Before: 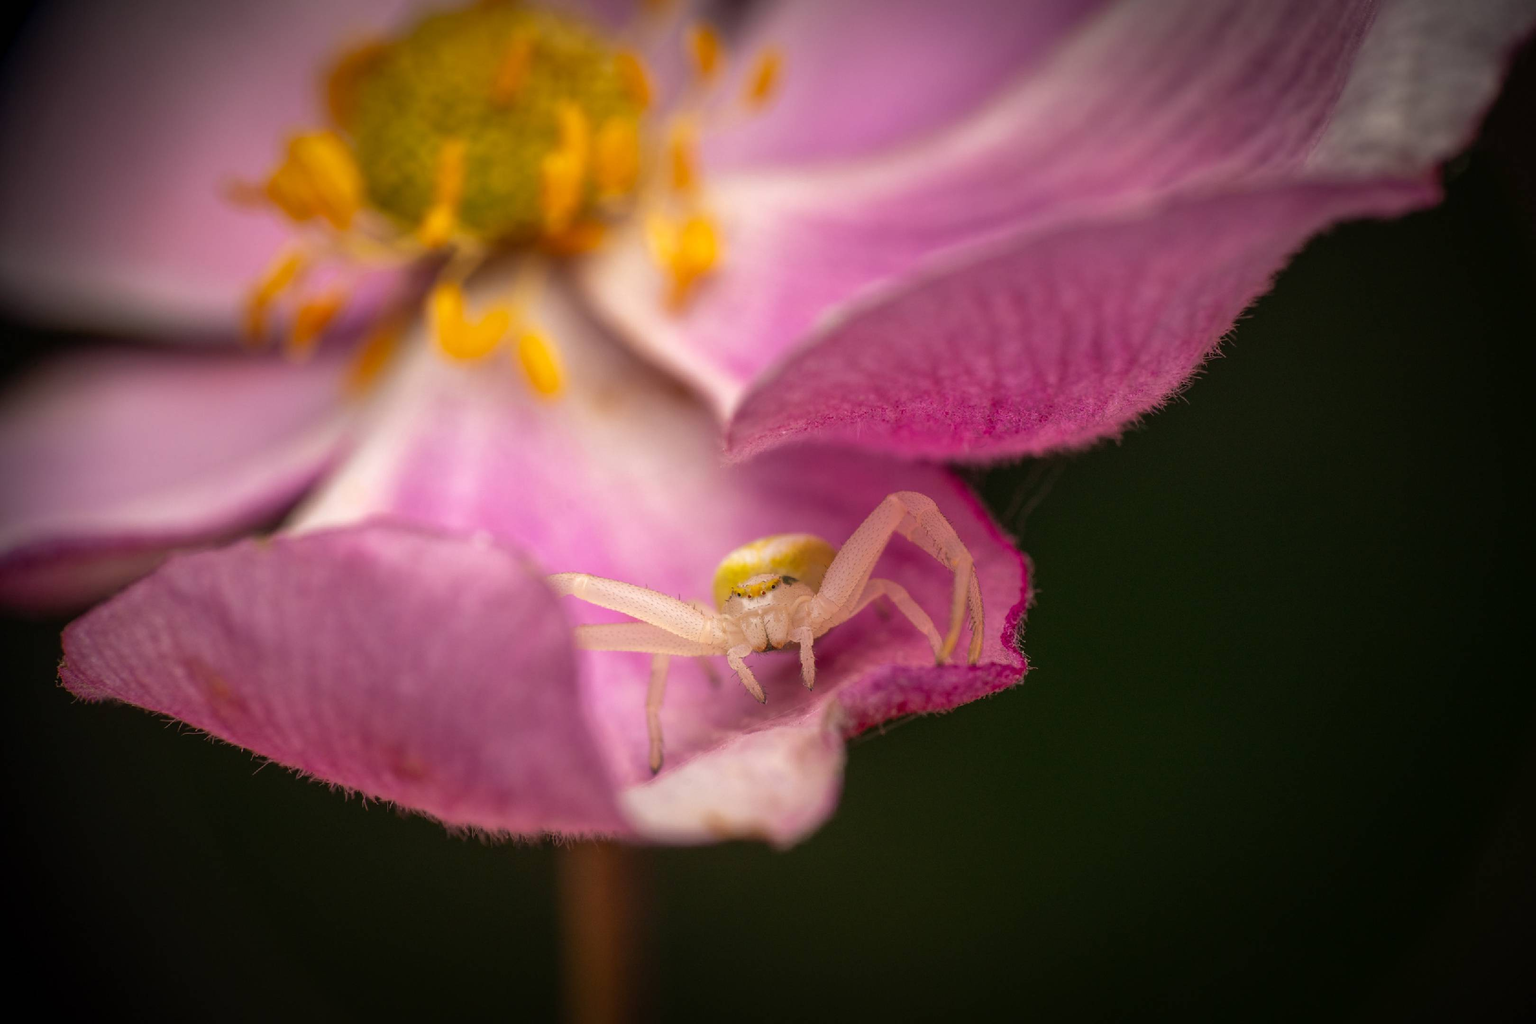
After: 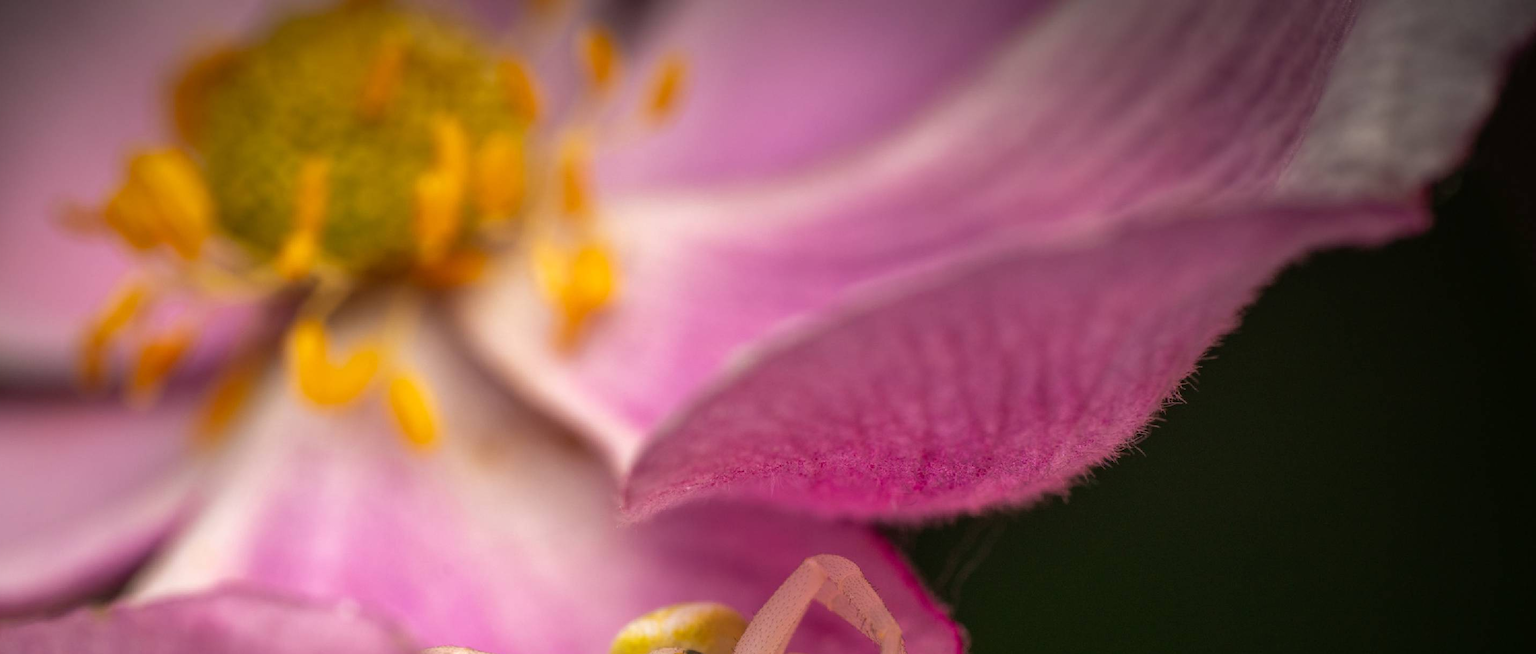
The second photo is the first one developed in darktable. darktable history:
crop and rotate: left 11.352%, bottom 43.37%
